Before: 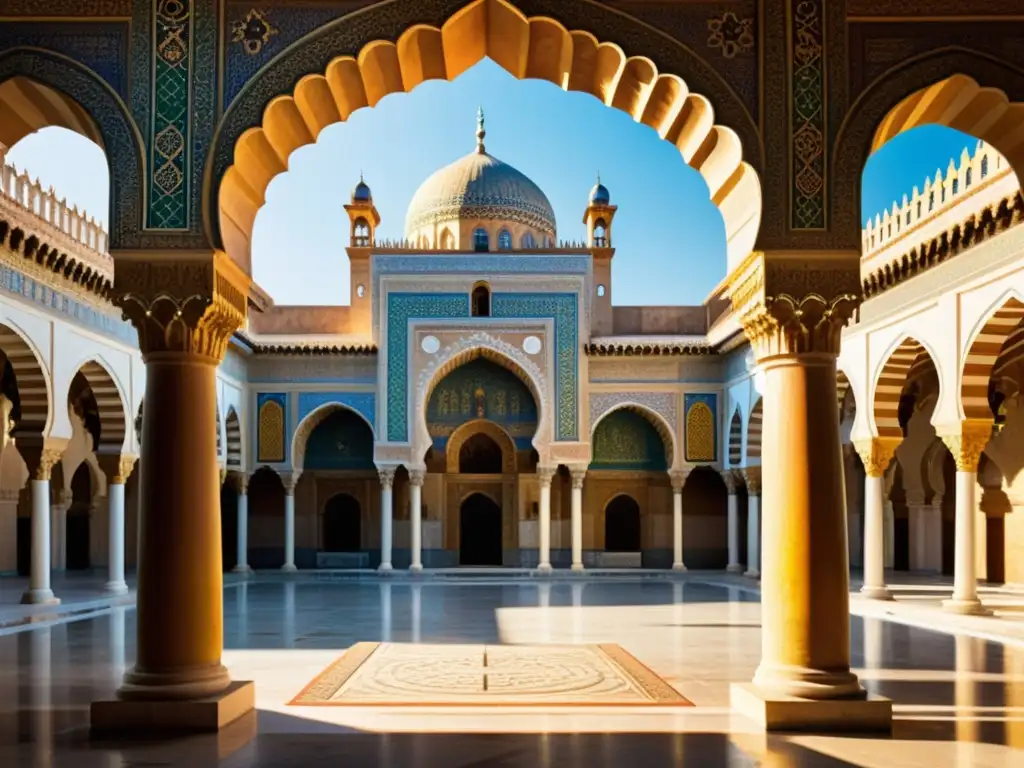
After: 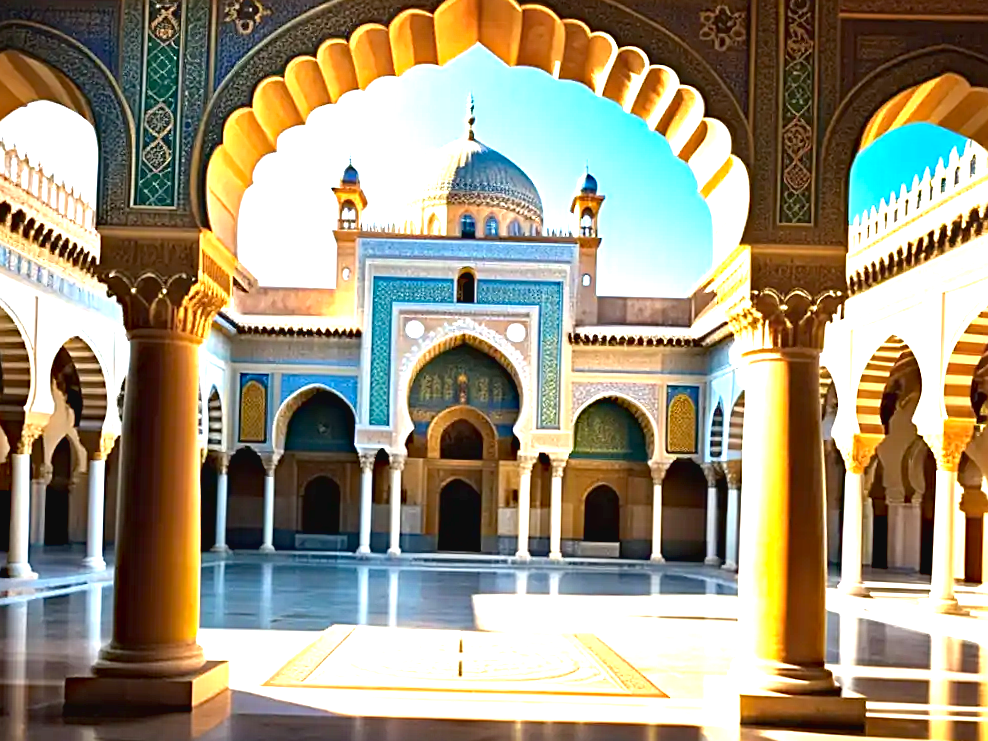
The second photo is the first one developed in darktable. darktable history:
haze removal: strength 0.276, distance 0.251, compatibility mode true, adaptive false
crop and rotate: angle -1.54°
exposure: black level correction 0.001, exposure 1.64 EV, compensate highlight preservation false
sharpen: on, module defaults
contrast brightness saturation: contrast -0.078, brightness -0.043, saturation -0.109
